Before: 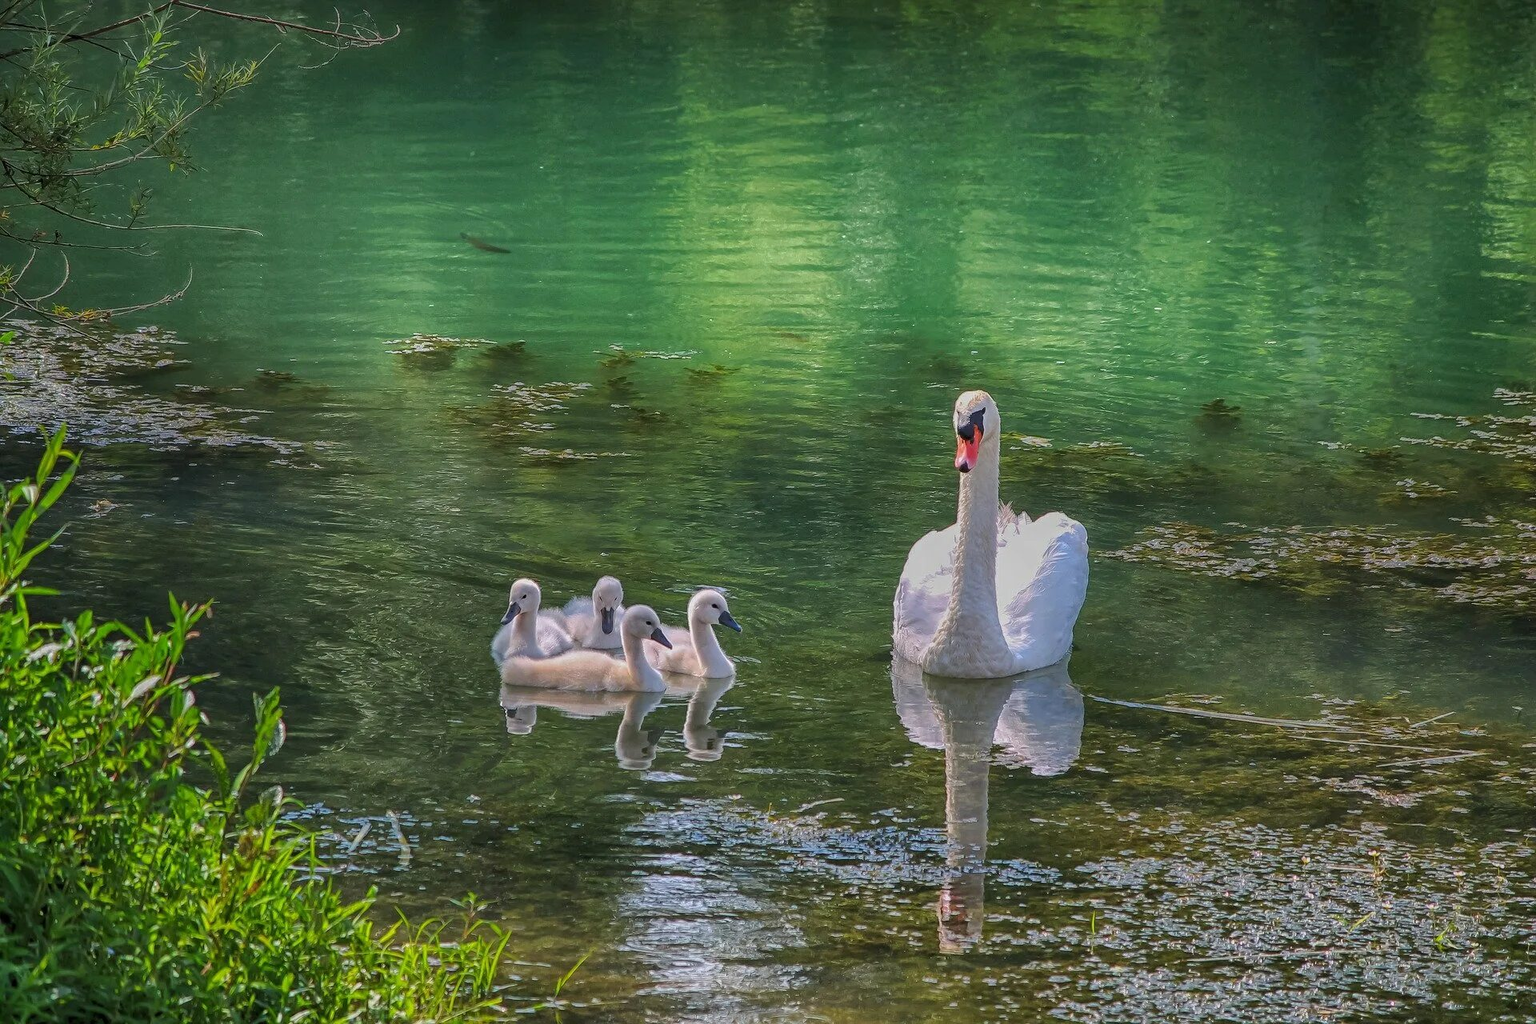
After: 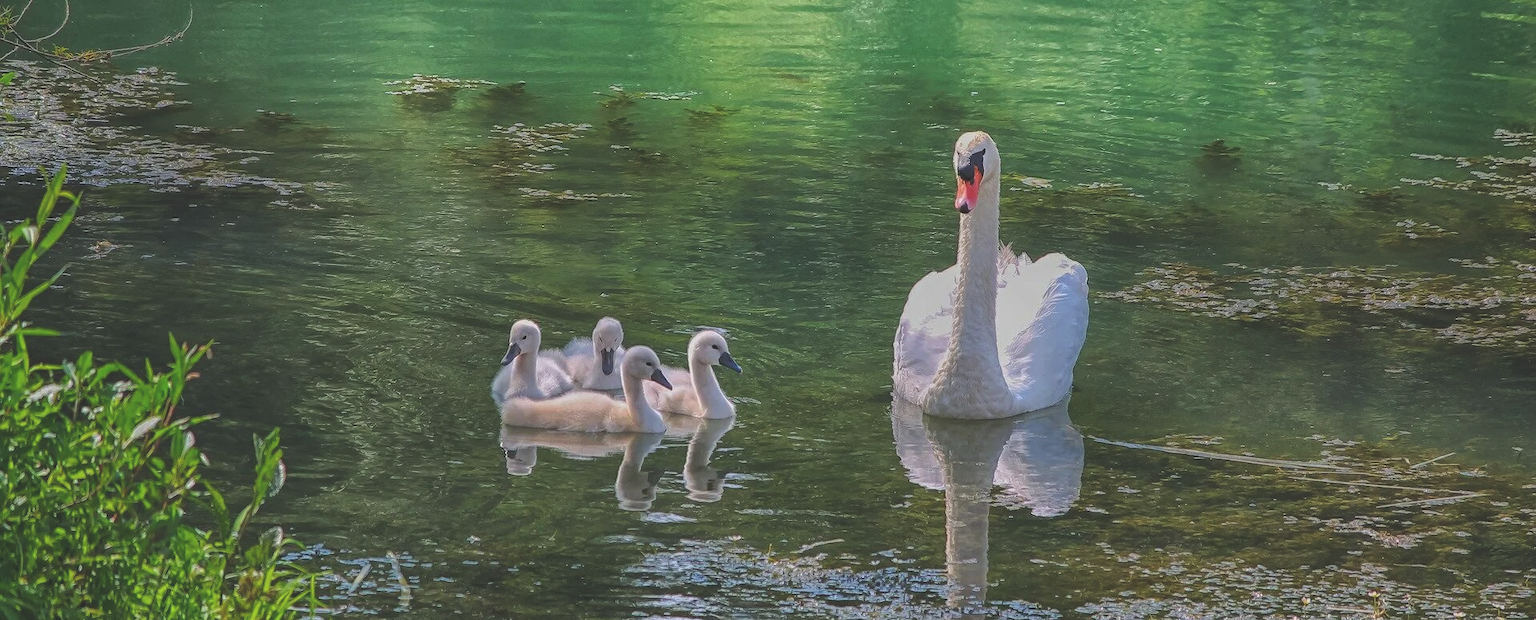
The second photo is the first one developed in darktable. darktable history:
exposure: black level correction -0.025, exposure -0.117 EV, compensate highlight preservation false
crop and rotate: top 25.357%, bottom 13.942%
